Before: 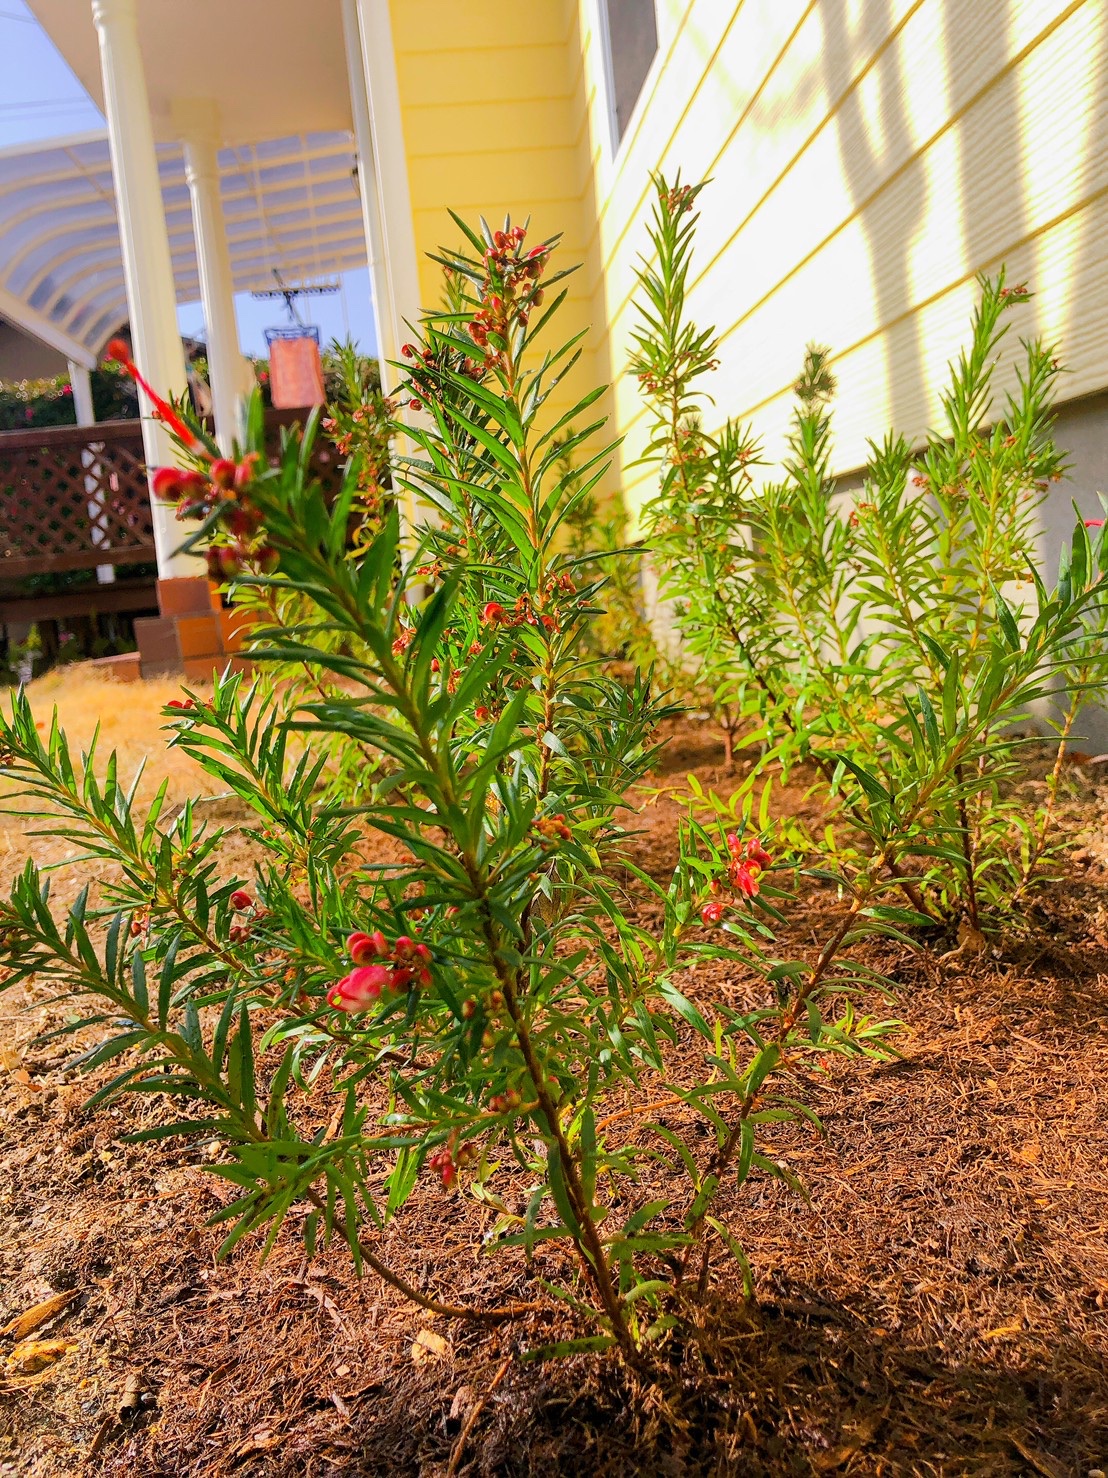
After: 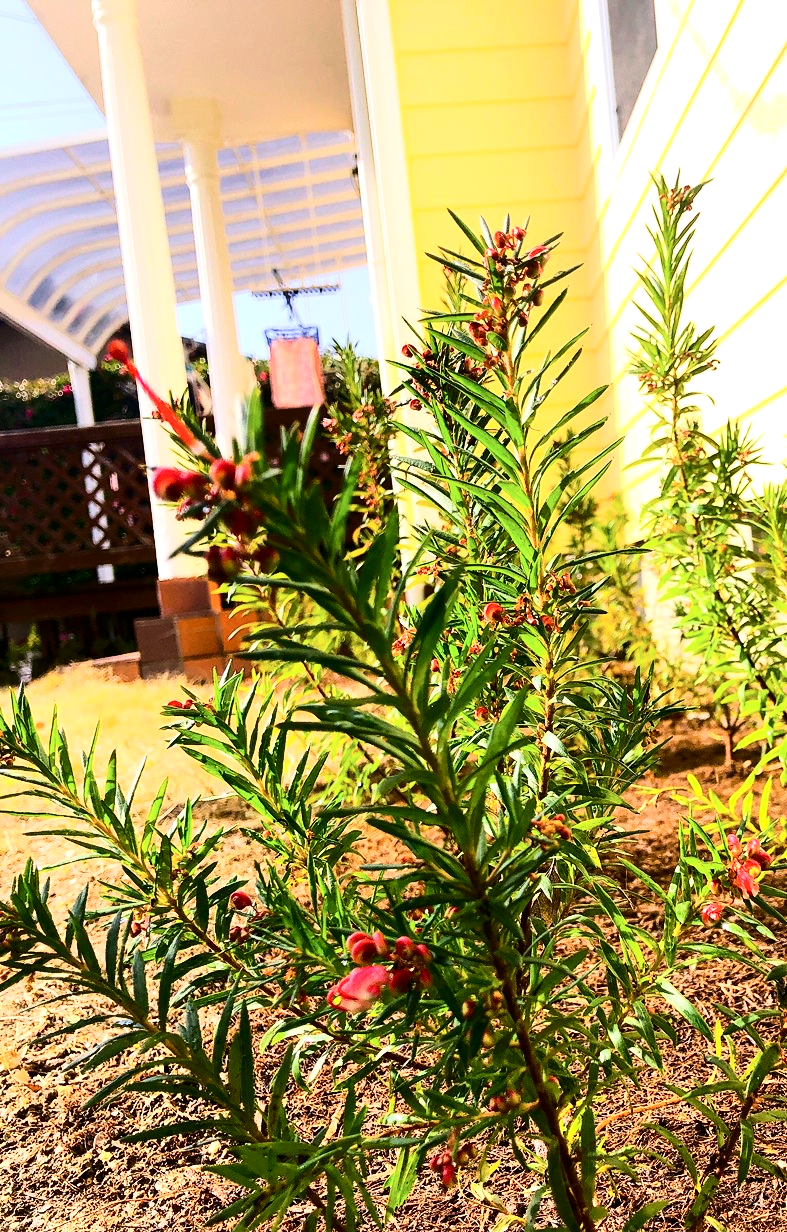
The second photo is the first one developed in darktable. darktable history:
contrast brightness saturation: contrast 0.28
crop: right 28.885%, bottom 16.626%
tone equalizer: -8 EV -0.75 EV, -7 EV -0.7 EV, -6 EV -0.6 EV, -5 EV -0.4 EV, -3 EV 0.4 EV, -2 EV 0.6 EV, -1 EV 0.7 EV, +0 EV 0.75 EV, edges refinement/feathering 500, mask exposure compensation -1.57 EV, preserve details no
